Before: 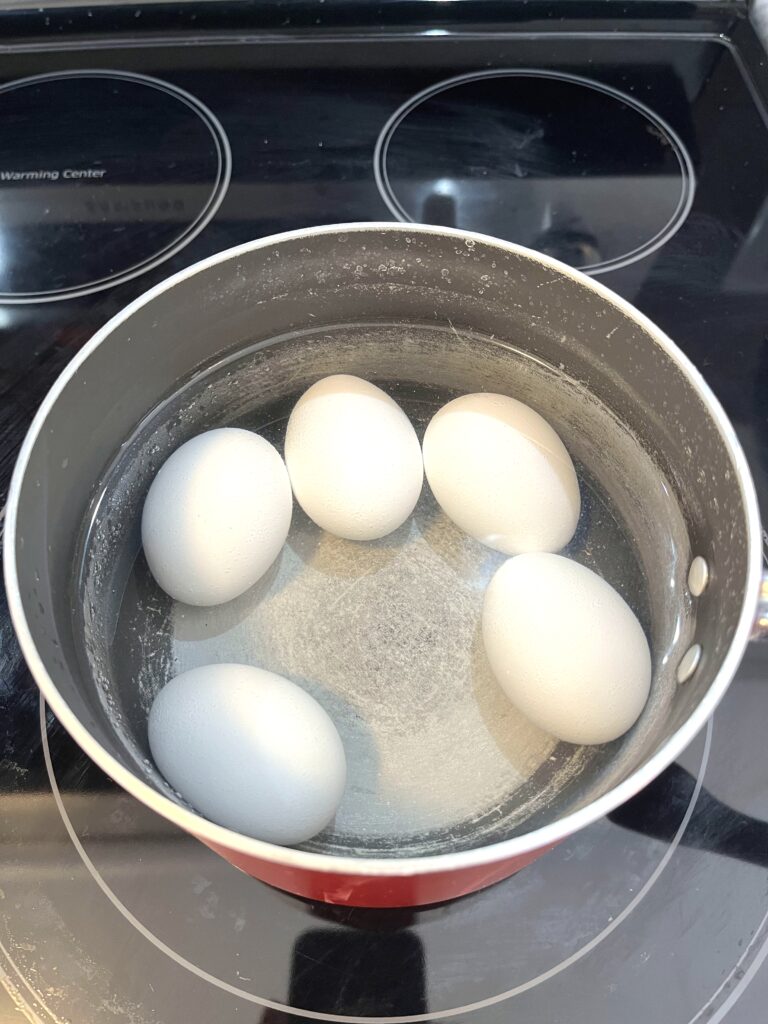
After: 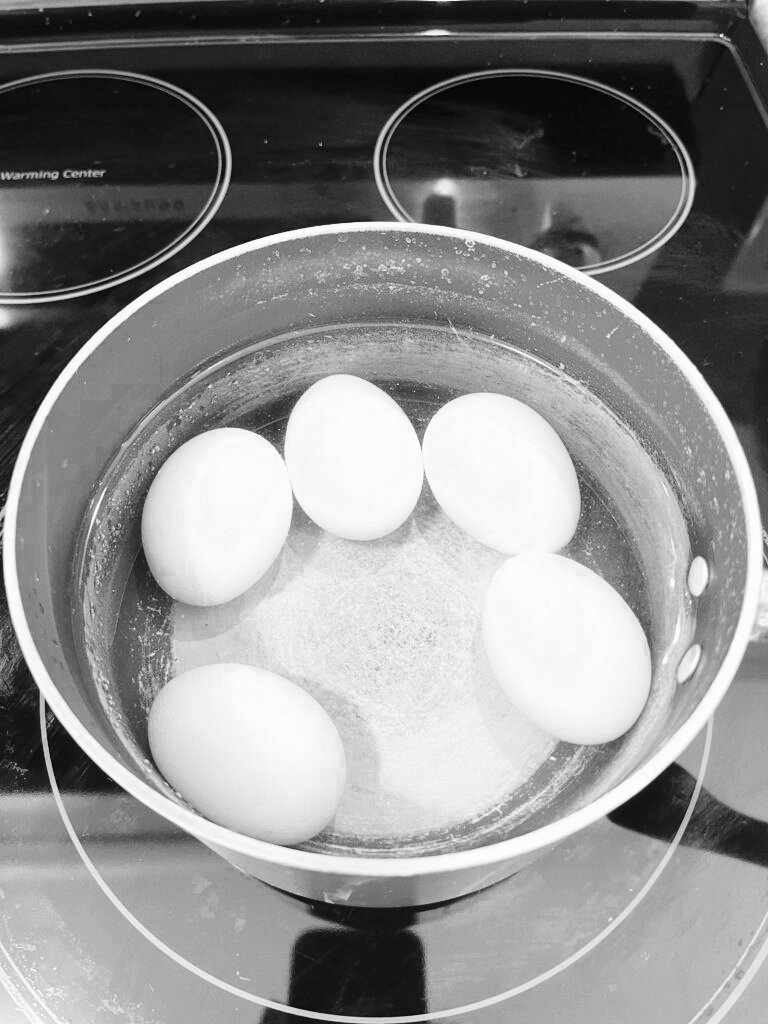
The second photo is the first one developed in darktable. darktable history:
color zones: curves: ch0 [(0.25, 0.5) (0.347, 0.092) (0.75, 0.5)]; ch1 [(0.25, 0.5) (0.33, 0.51) (0.75, 0.5)]
monochrome: a 16.06, b 15.48, size 1
base curve: curves: ch0 [(0, 0) (0.028, 0.03) (0.121, 0.232) (0.46, 0.748) (0.859, 0.968) (1, 1)], preserve colors none
